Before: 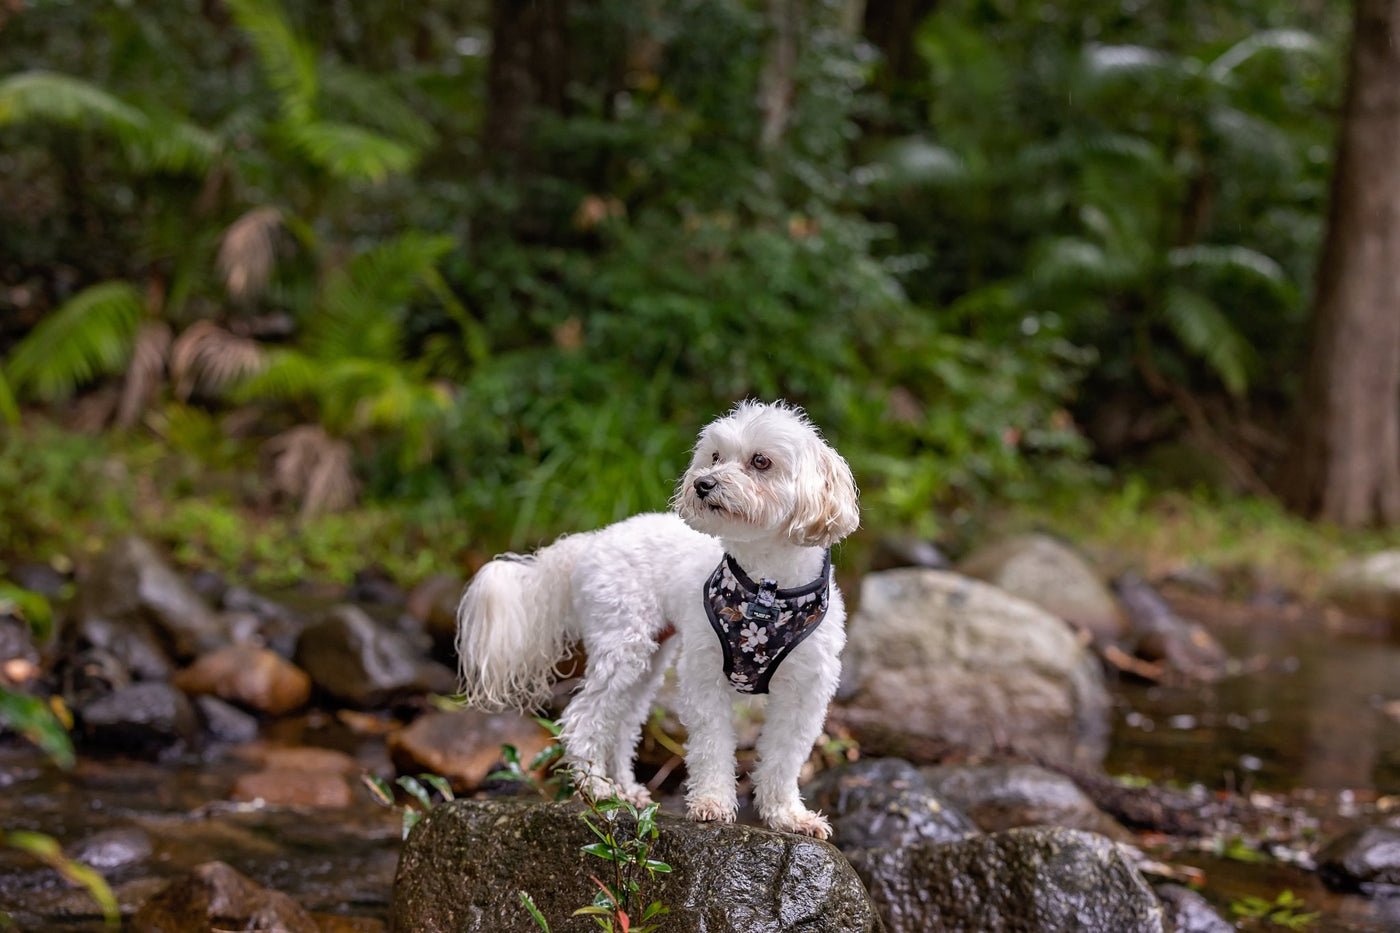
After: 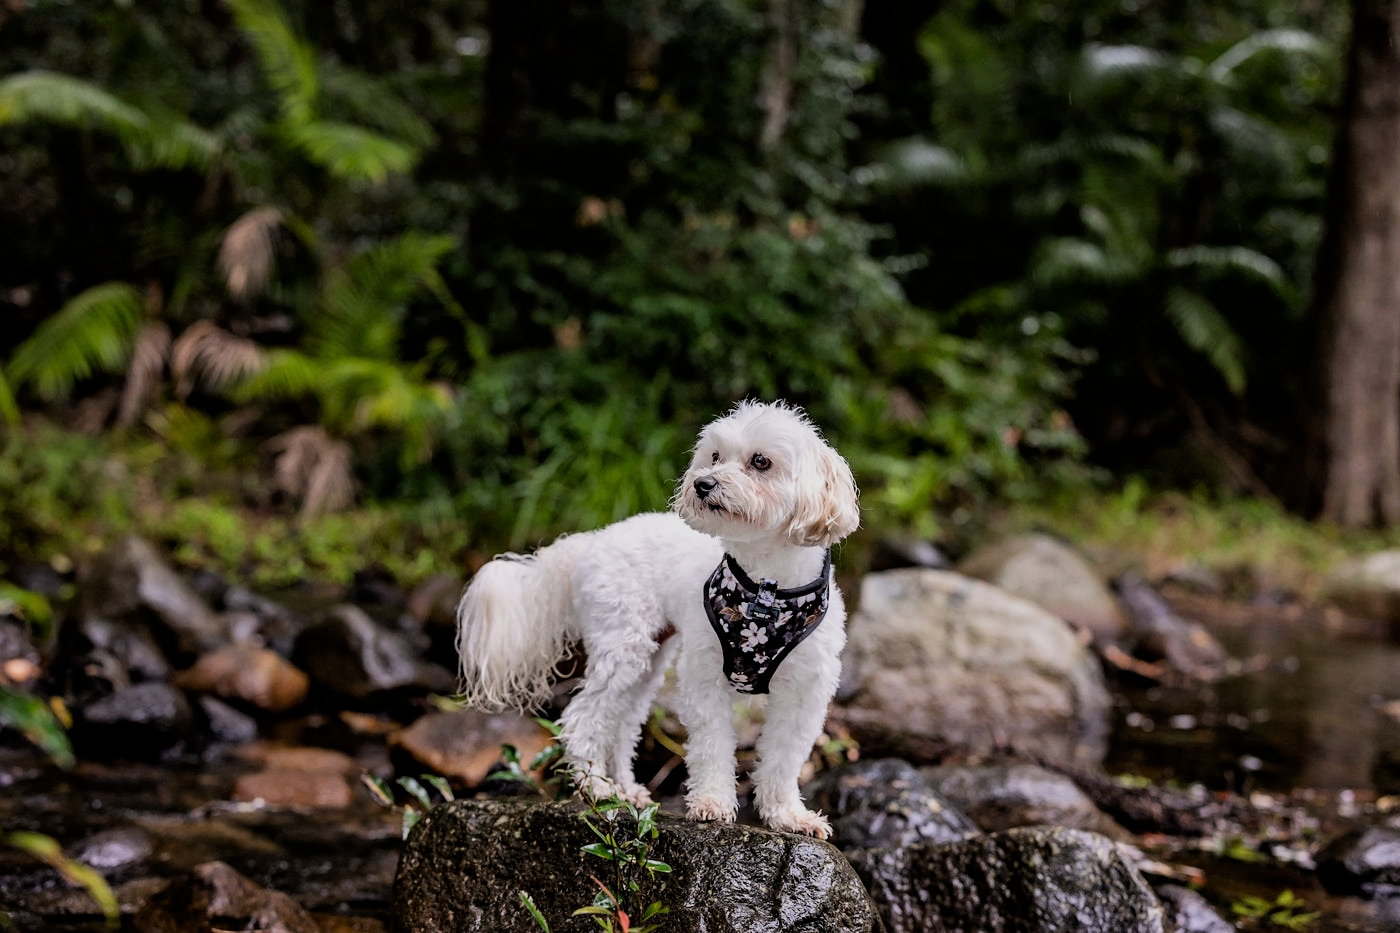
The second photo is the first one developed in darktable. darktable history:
filmic rgb: black relative exposure -5.12 EV, white relative exposure 3.97 EV, threshold 2.97 EV, hardness 2.9, contrast 1.296, enable highlight reconstruction true
